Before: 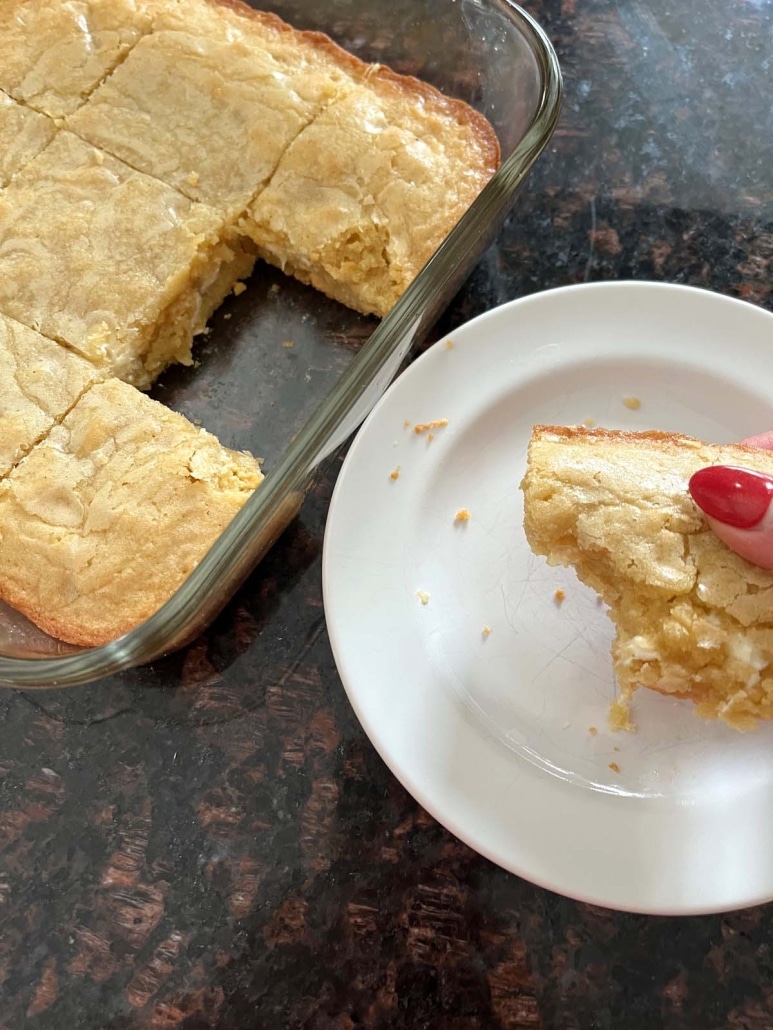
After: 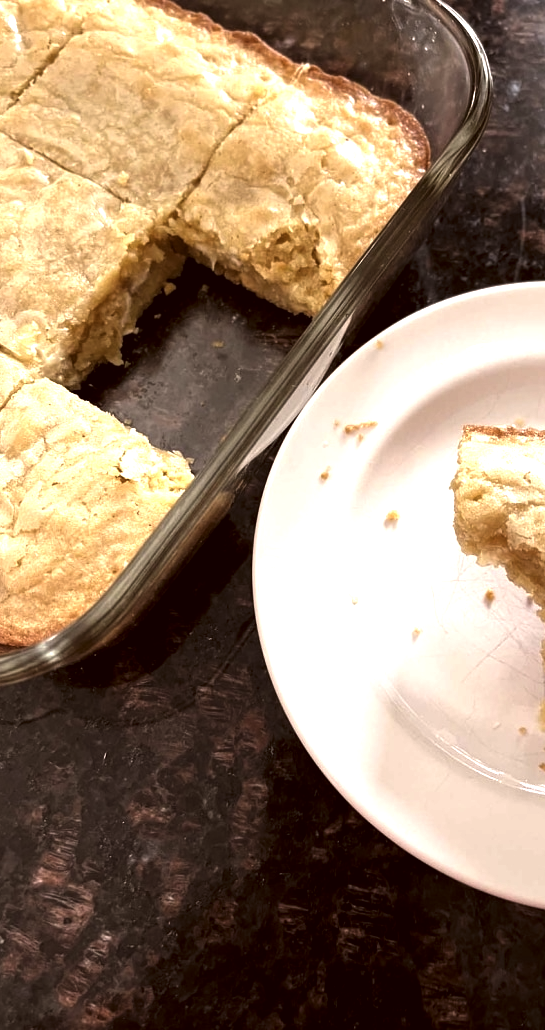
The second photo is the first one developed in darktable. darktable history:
crop and rotate: left 9.069%, right 20.382%
exposure: black level correction 0.001, exposure -0.122 EV, compensate highlight preservation false
levels: levels [0.044, 0.475, 0.791]
color correction: highlights a* 10.19, highlights b* 9.69, shadows a* 8.07, shadows b* 8.16, saturation 0.786
